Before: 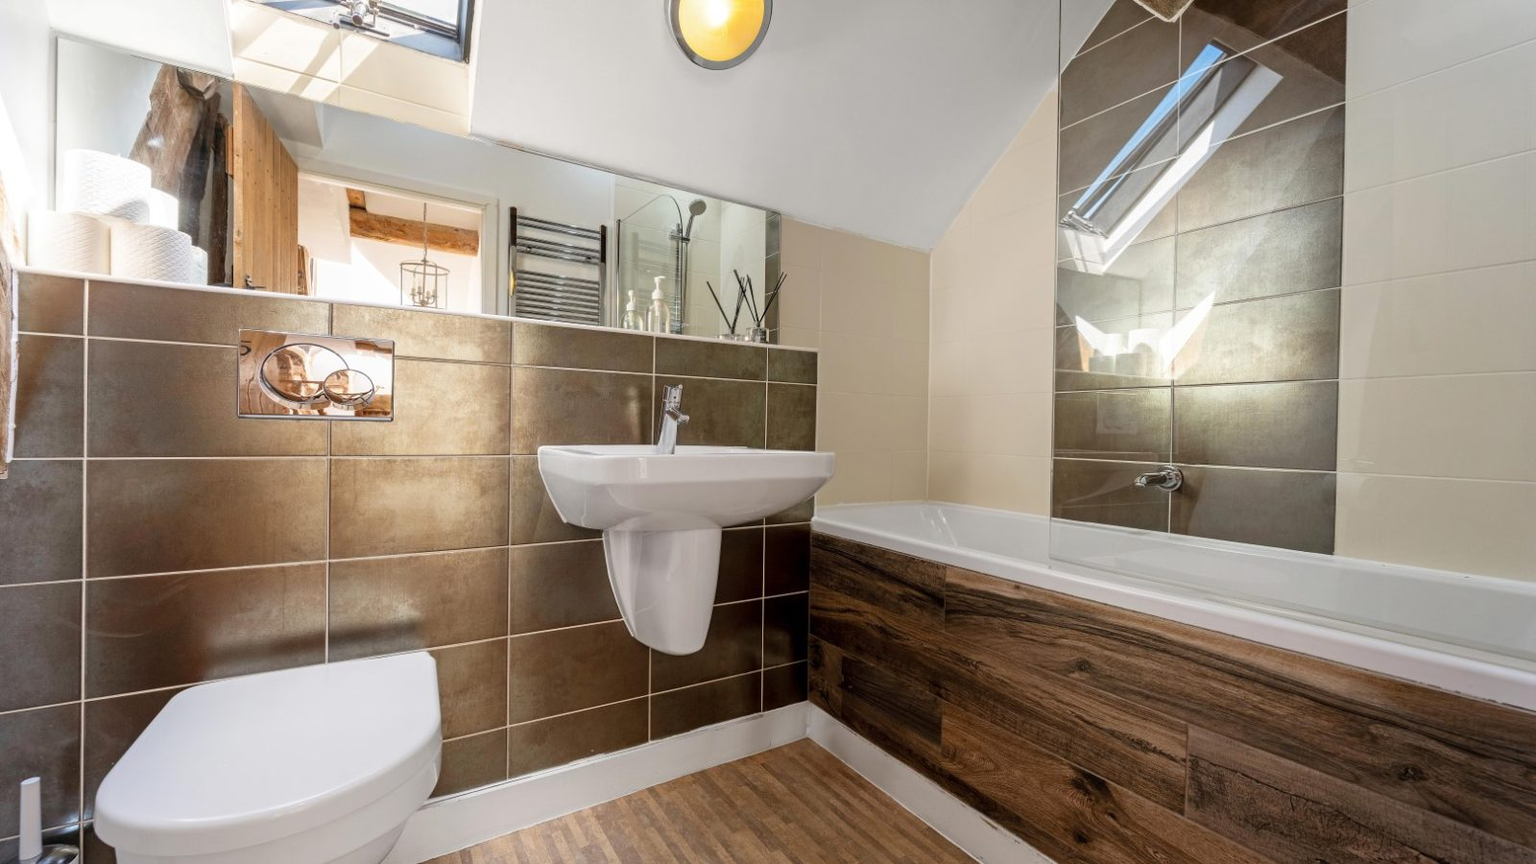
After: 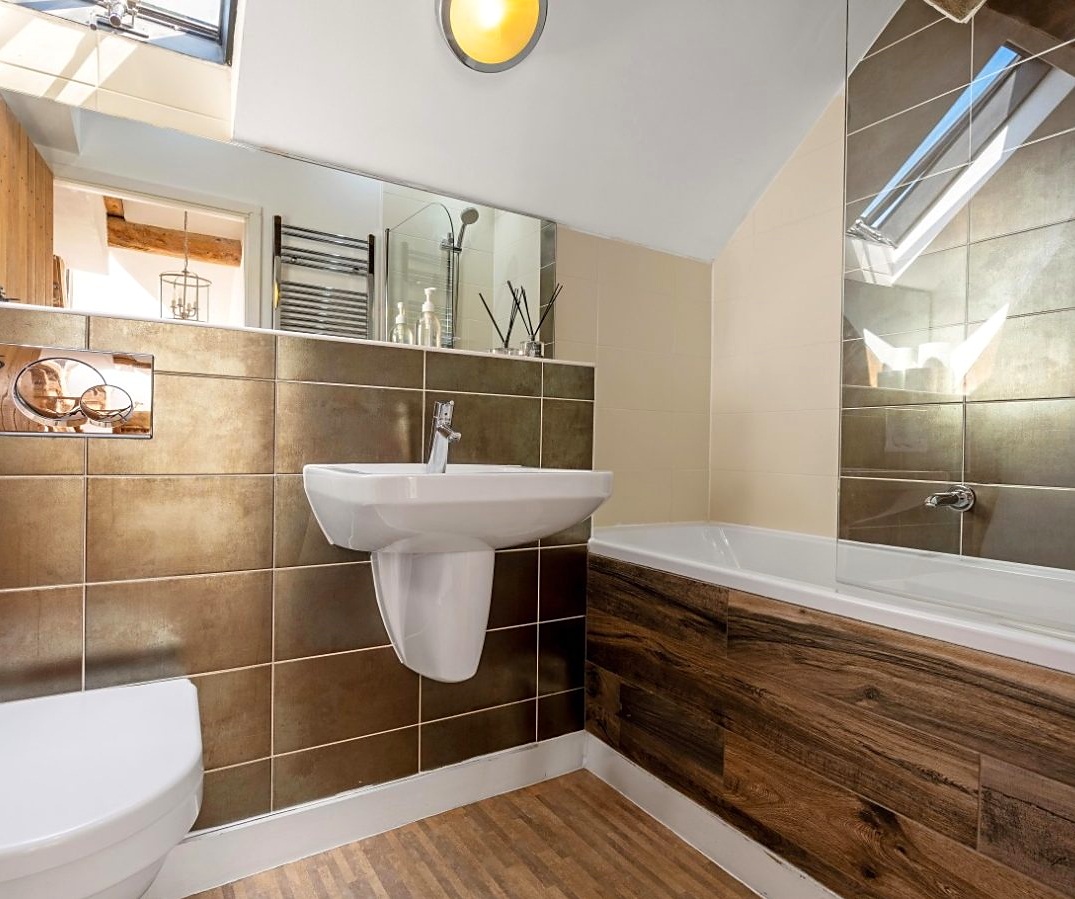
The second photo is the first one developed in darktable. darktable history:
sharpen: radius 1.871, amount 0.407, threshold 1.716
crop and rotate: left 16.09%, right 16.694%
shadows and highlights: shadows 12.75, white point adjustment 1.28, highlights -1.23, soften with gaussian
color correction: highlights b* -0.029, saturation 1.14
